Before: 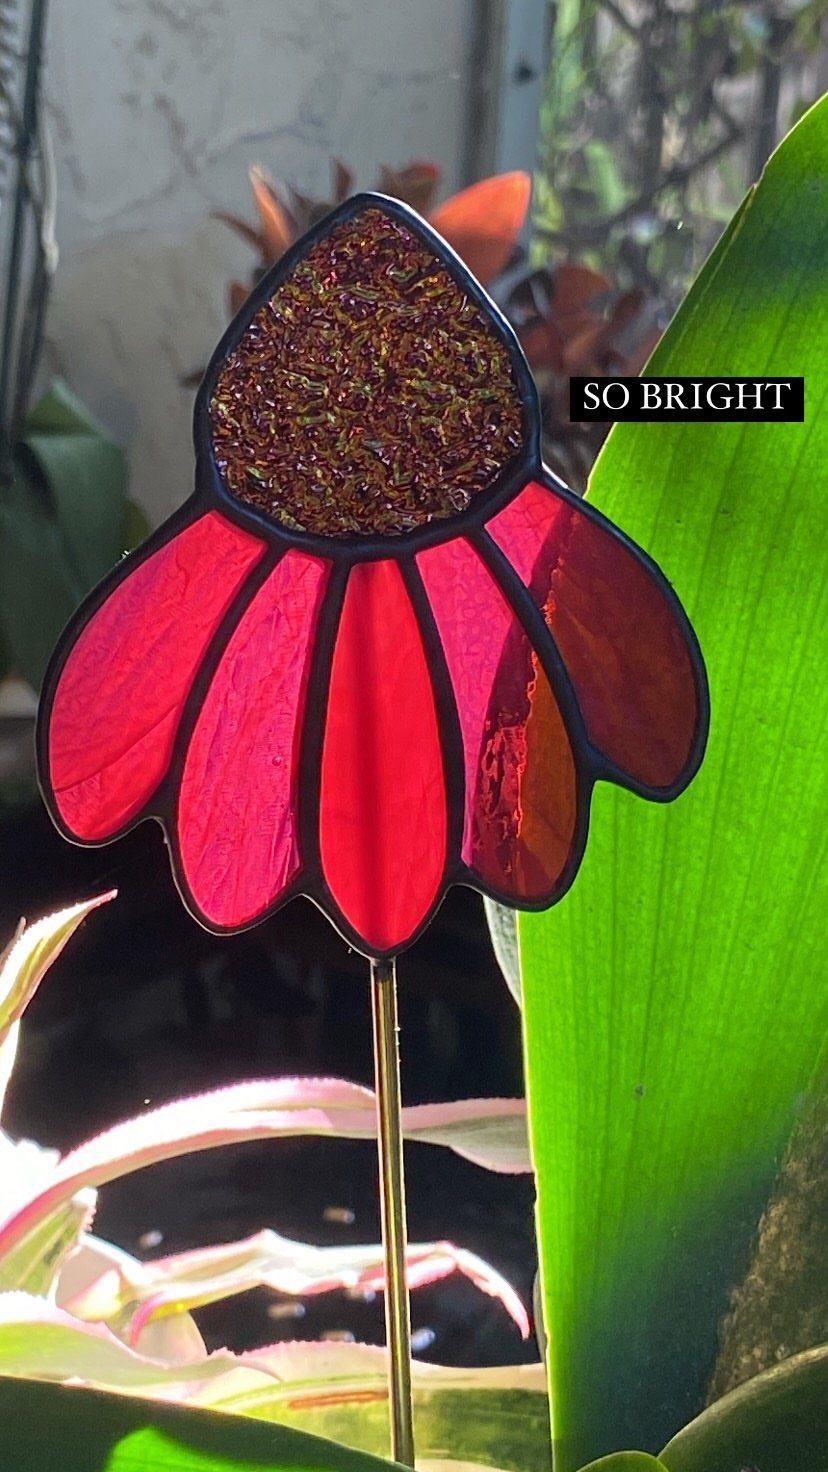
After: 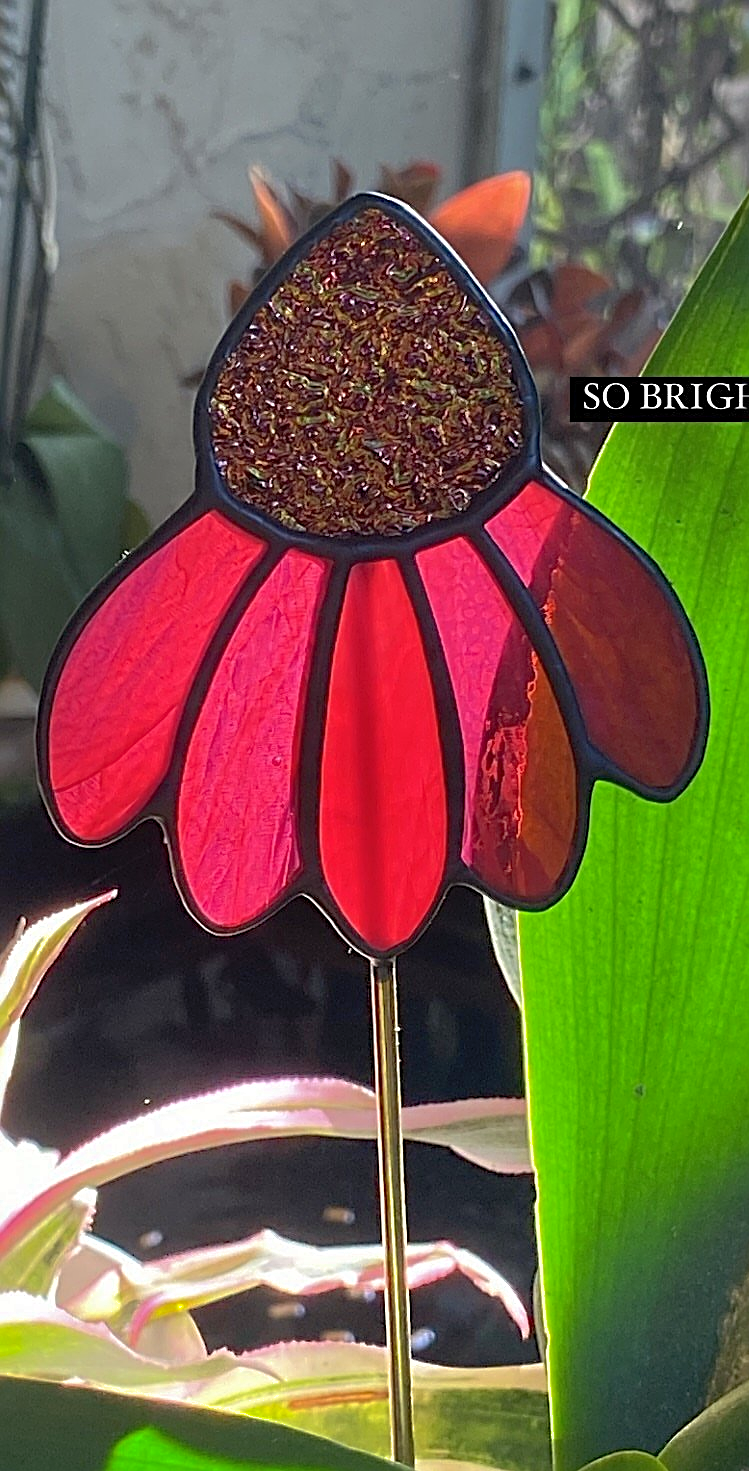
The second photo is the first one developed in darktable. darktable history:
crop: right 9.507%, bottom 0.025%
shadows and highlights: on, module defaults
sharpen: radius 2.534, amount 0.619
